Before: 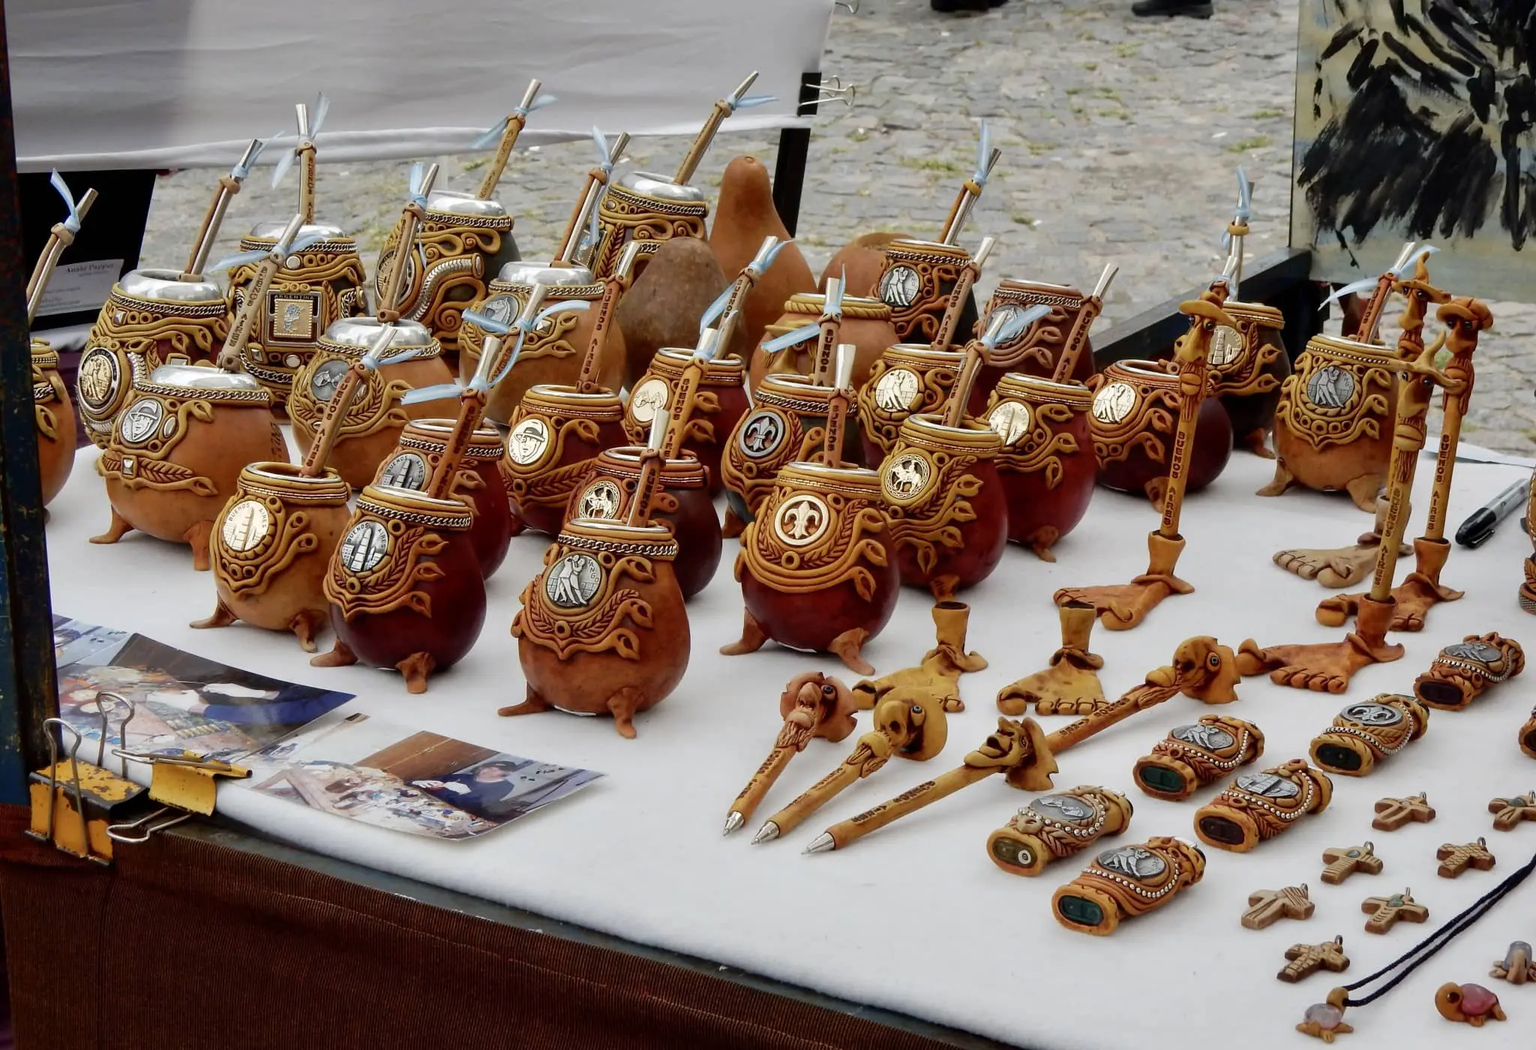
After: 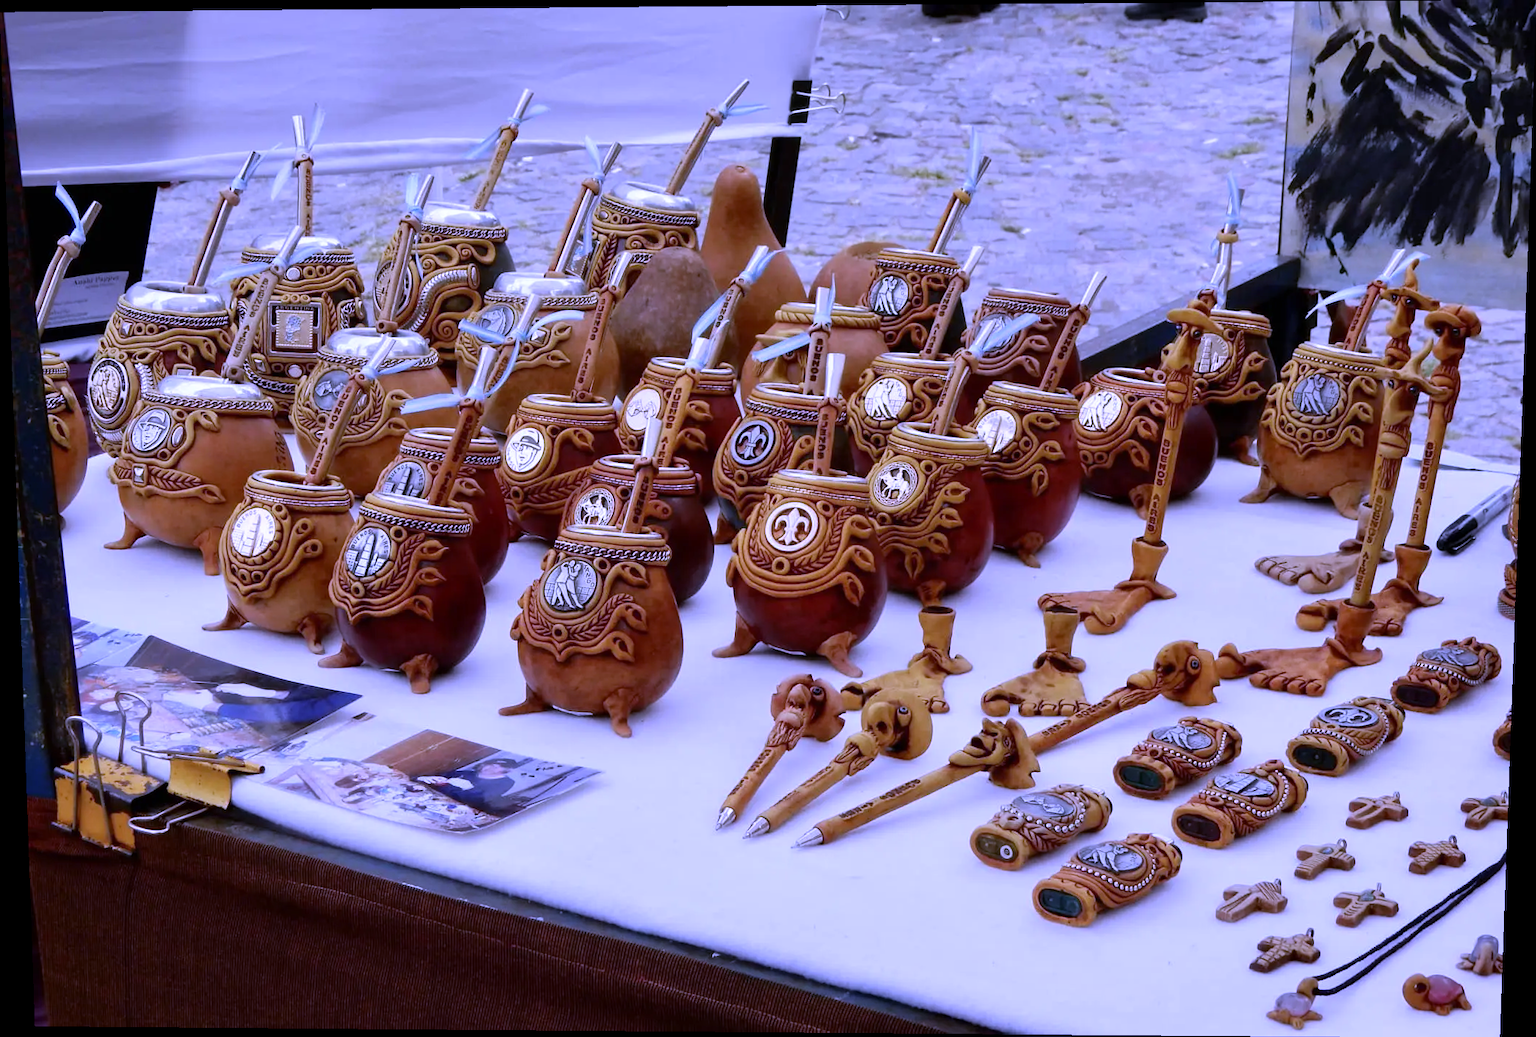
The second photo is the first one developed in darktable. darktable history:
rotate and perspective: lens shift (vertical) 0.048, lens shift (horizontal) -0.024, automatic cropping off
white balance: red 0.98, blue 1.61
